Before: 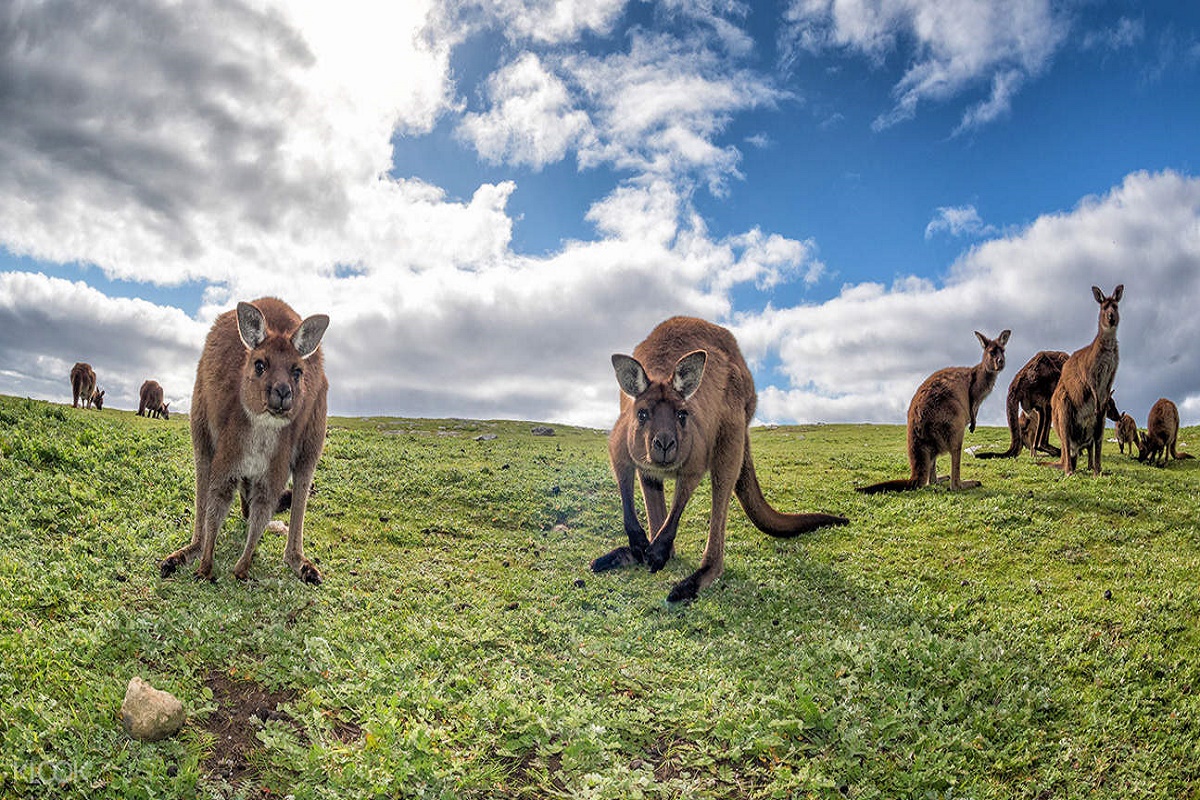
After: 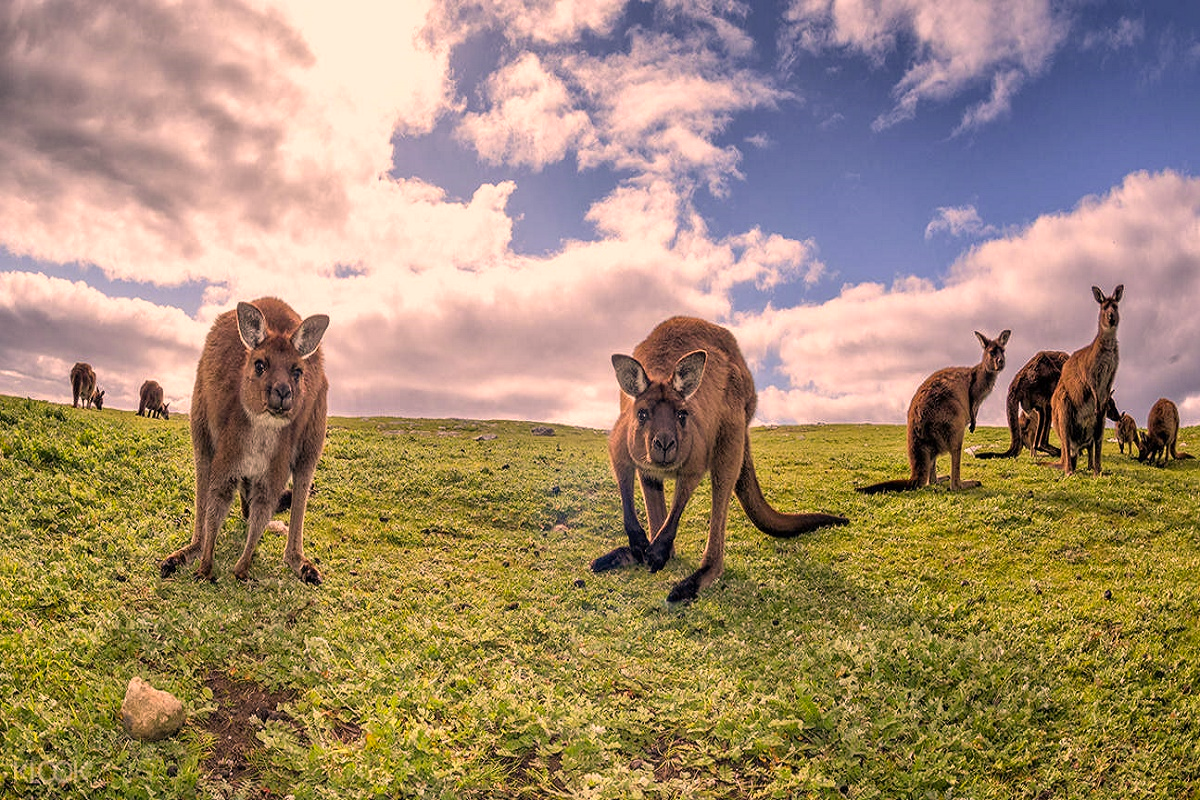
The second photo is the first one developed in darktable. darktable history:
color correction: highlights a* 21.11, highlights b* 19.27
